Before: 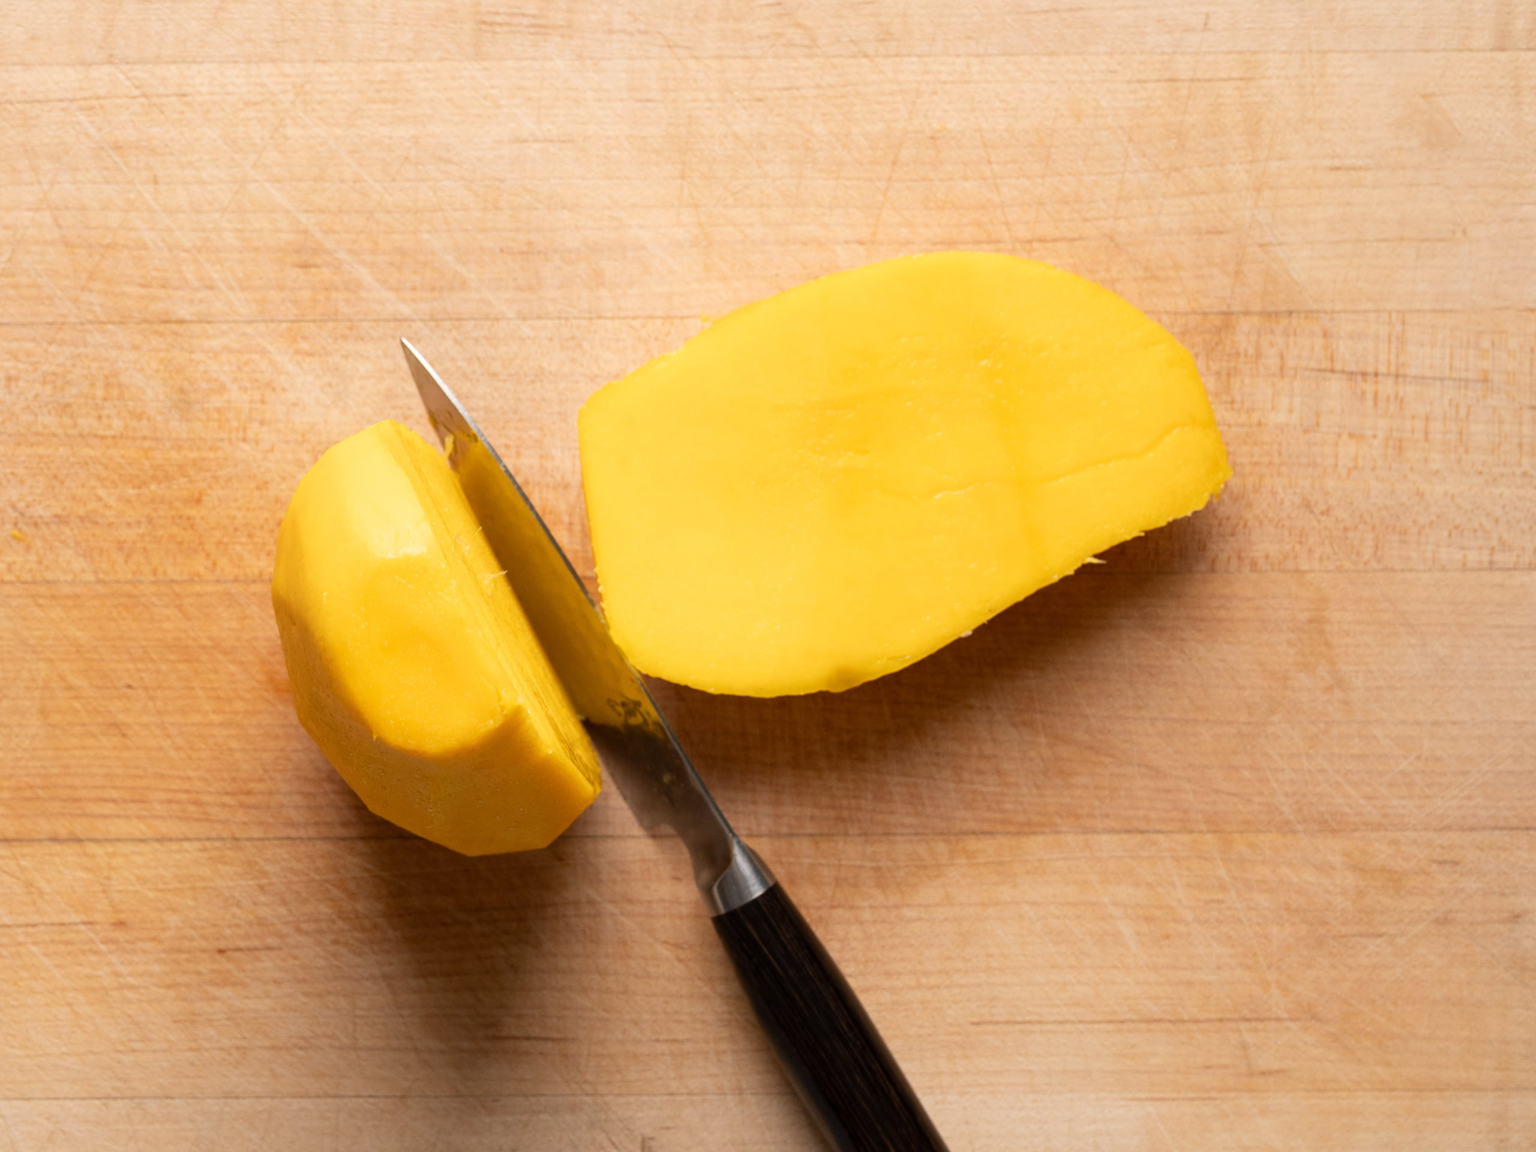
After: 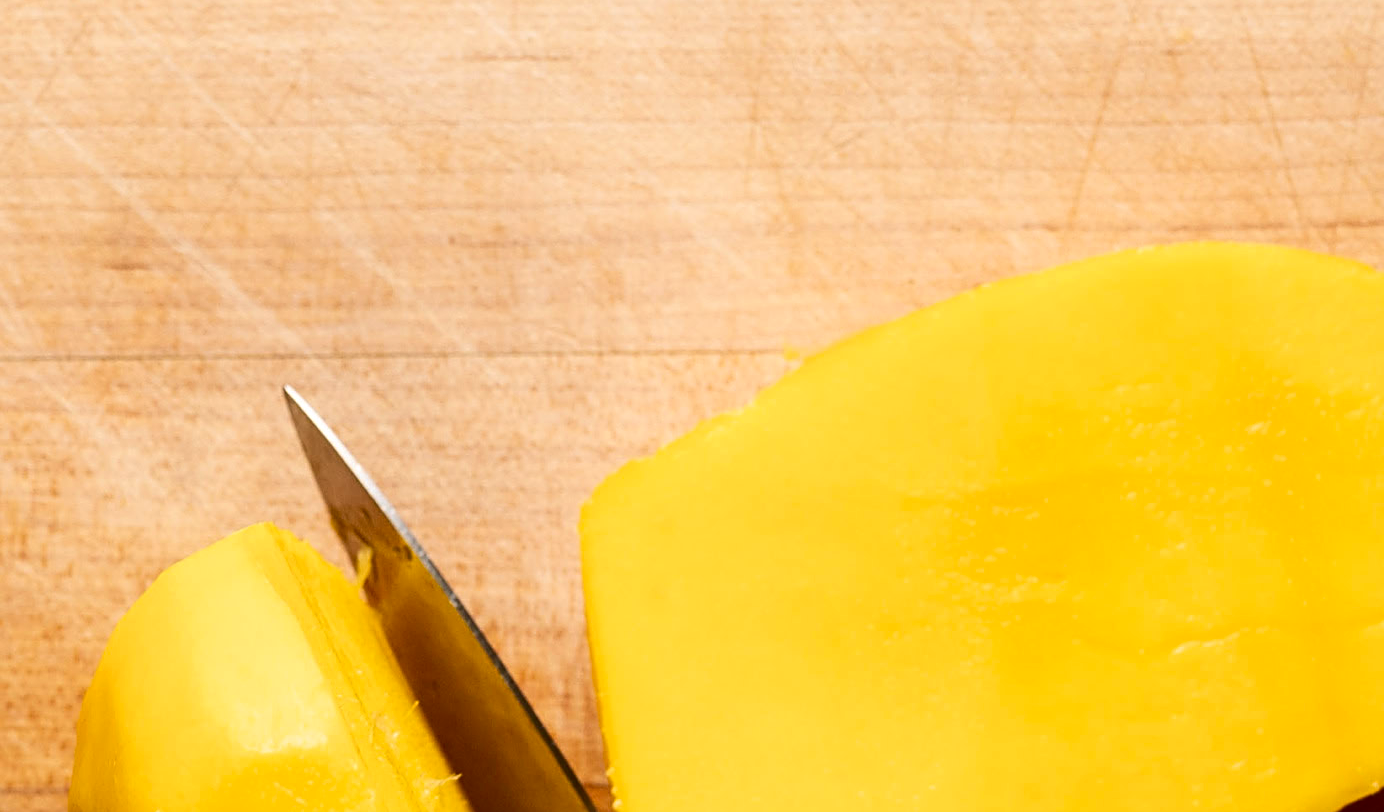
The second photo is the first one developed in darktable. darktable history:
sharpen: on, module defaults
contrast brightness saturation: contrast 0.195, brightness -0.235, saturation 0.115
crop: left 15.025%, top 9.226%, right 30.903%, bottom 48.45%
